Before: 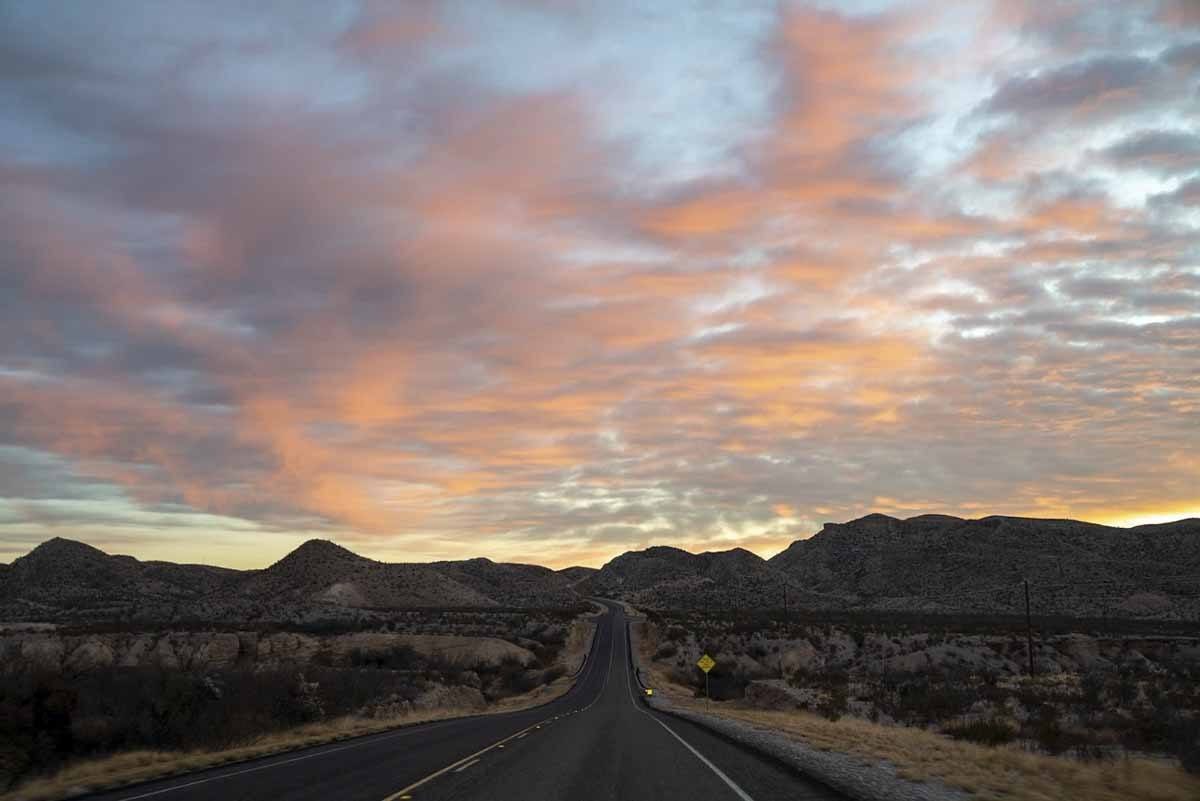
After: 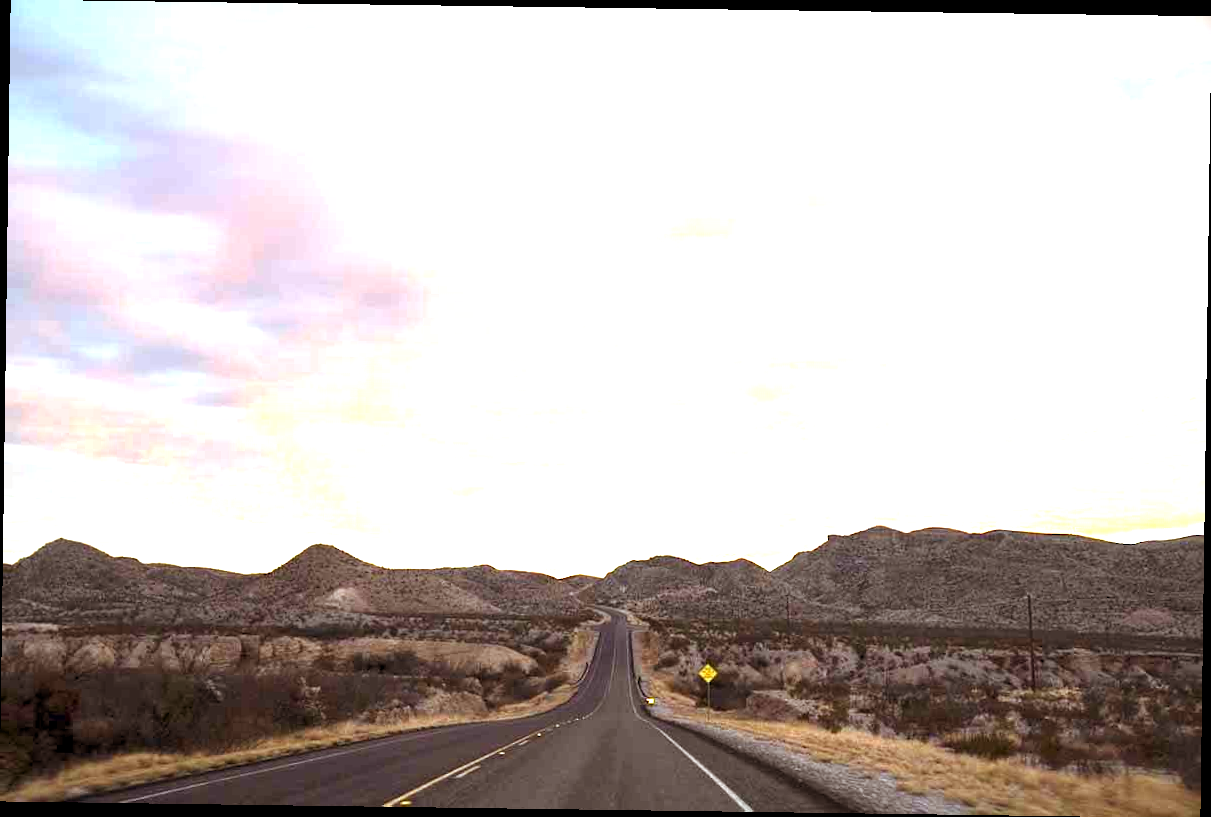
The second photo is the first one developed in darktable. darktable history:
rotate and perspective: rotation 0.8°, automatic cropping off
rgb levels: mode RGB, independent channels, levels [[0, 0.5, 1], [0, 0.521, 1], [0, 0.536, 1]]
exposure: exposure 2.25 EV, compensate highlight preservation false
